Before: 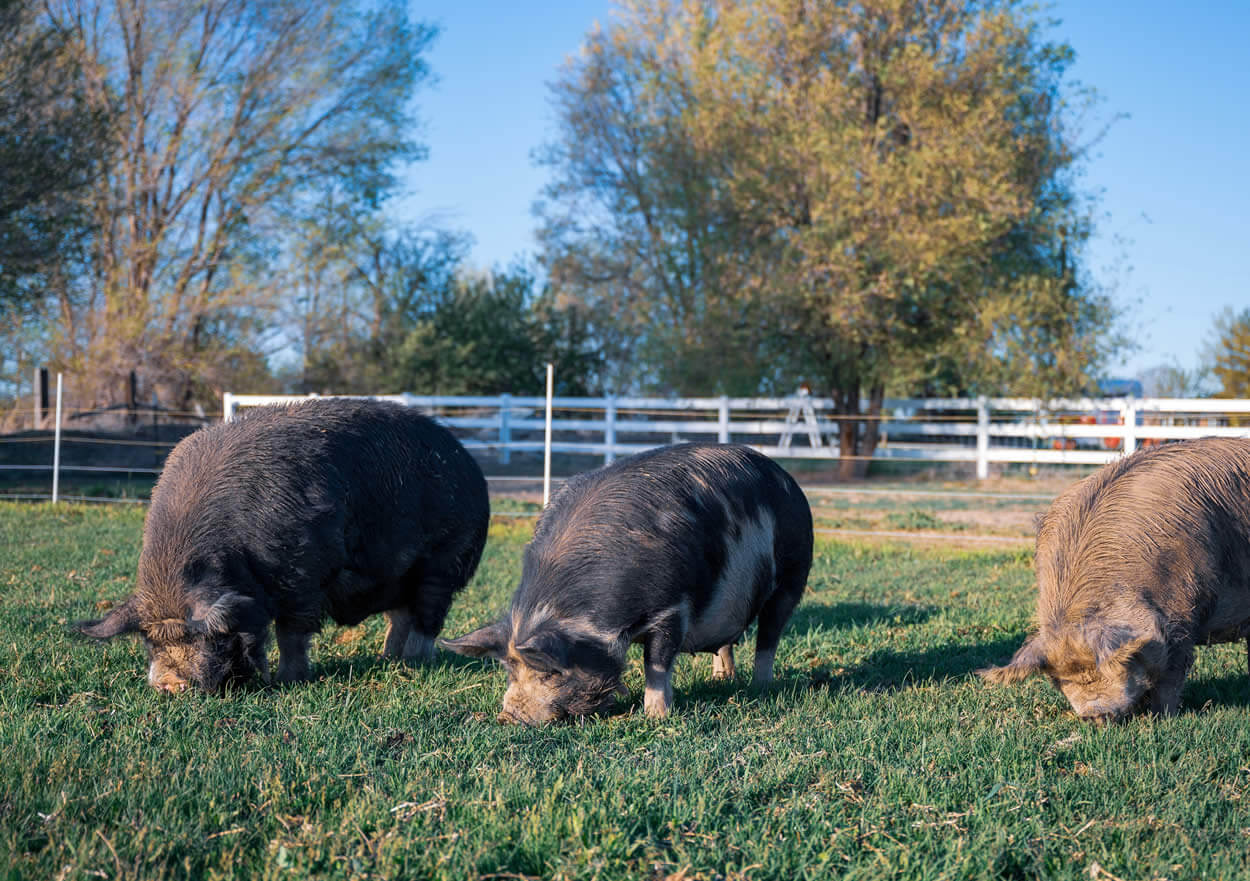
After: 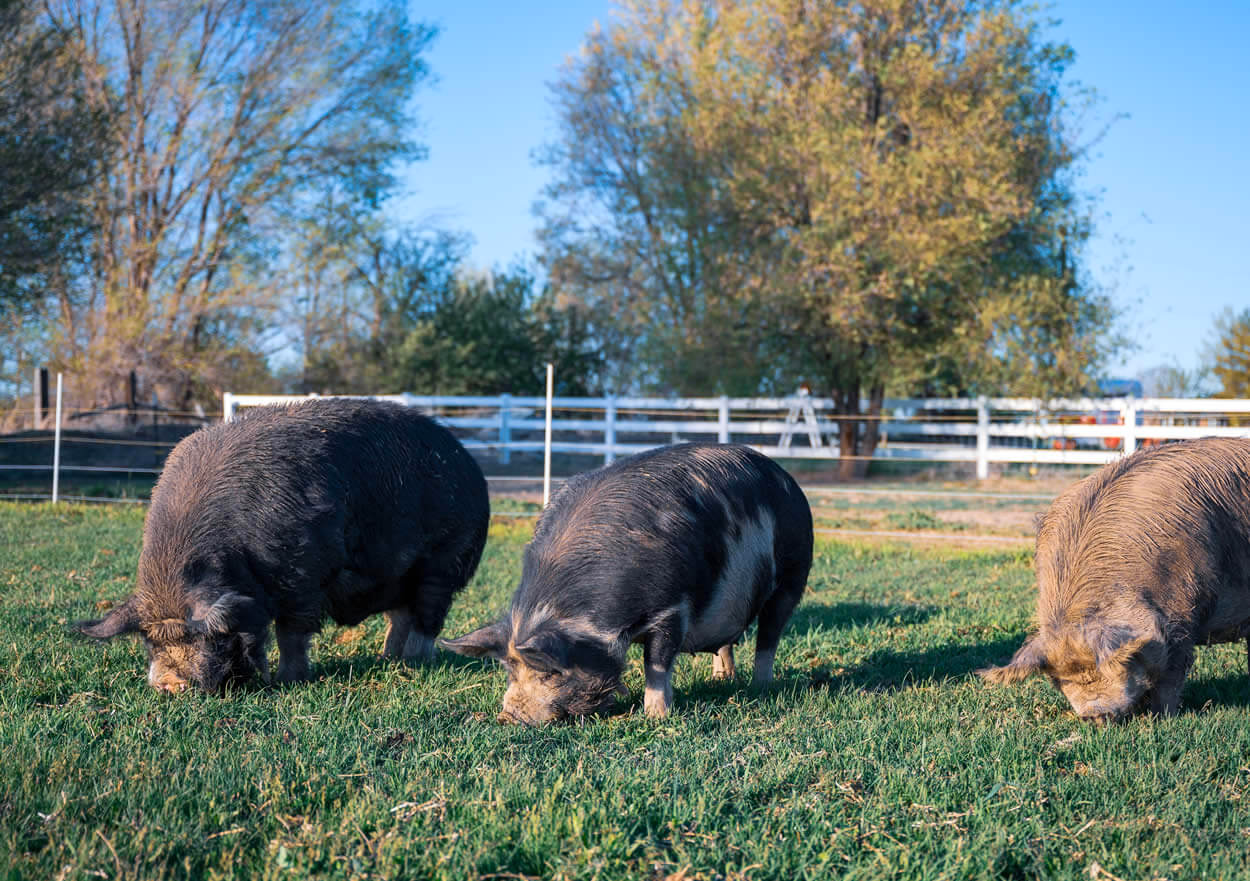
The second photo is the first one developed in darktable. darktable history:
contrast brightness saturation: contrast 0.104, brightness 0.036, saturation 0.091
